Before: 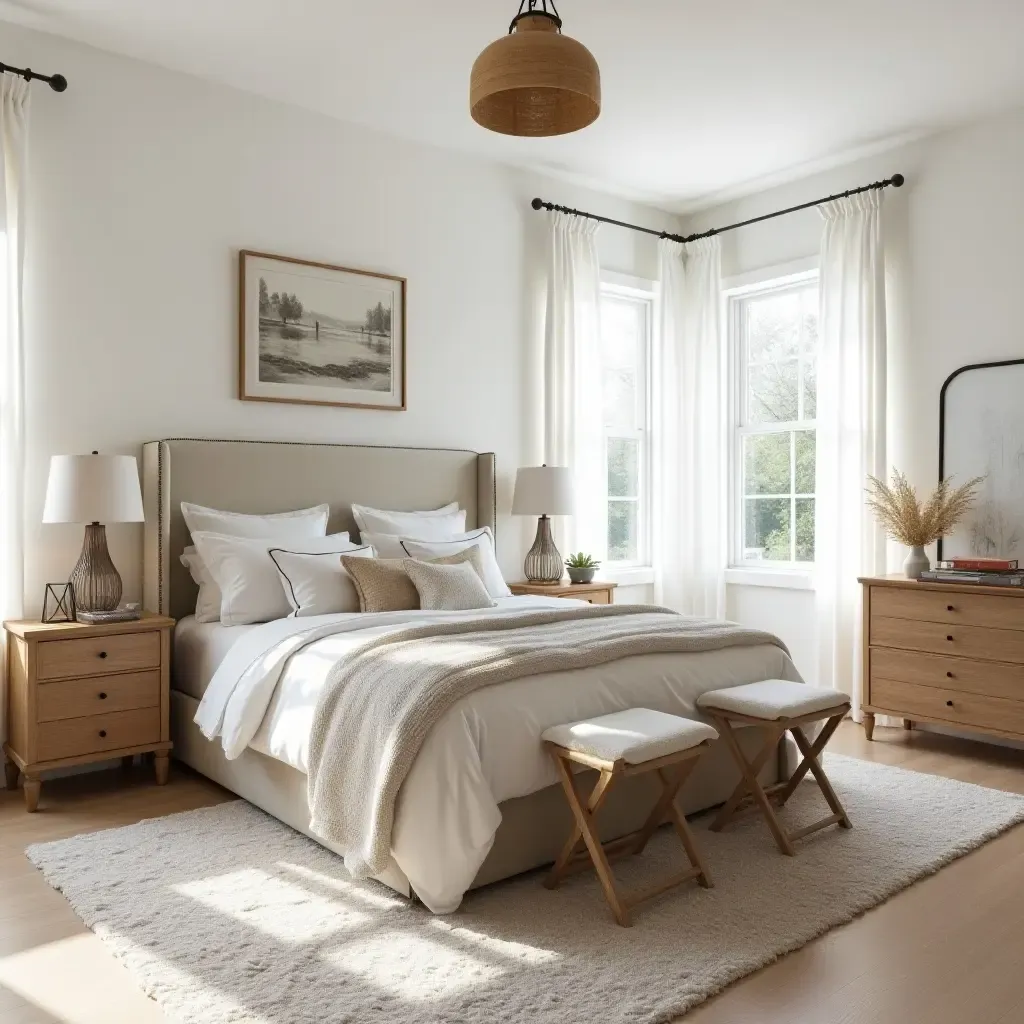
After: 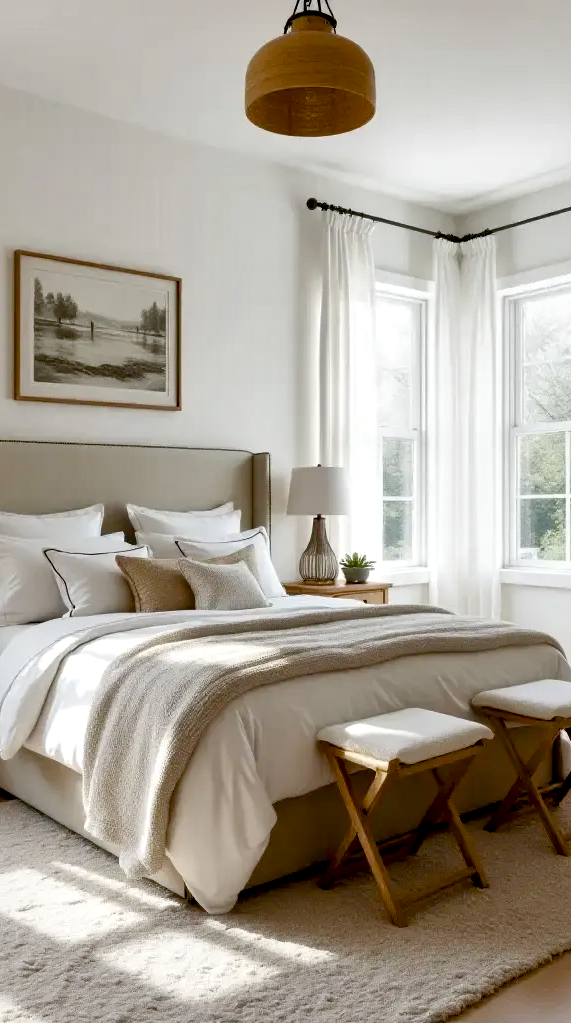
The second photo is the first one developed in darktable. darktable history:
local contrast: mode bilateral grid, contrast 26, coarseness 46, detail 152%, midtone range 0.2
crop: left 22.052%, right 22.113%, bottom 0.011%
color balance rgb: global offset › luminance -1.442%, linear chroma grading › global chroma 15.081%, perceptual saturation grading › global saturation 20%, perceptual saturation grading › highlights -49.762%, perceptual saturation grading › shadows 25.355%, perceptual brilliance grading › global brilliance 1.658%, perceptual brilliance grading › highlights -3.962%, global vibrance 9.26%
